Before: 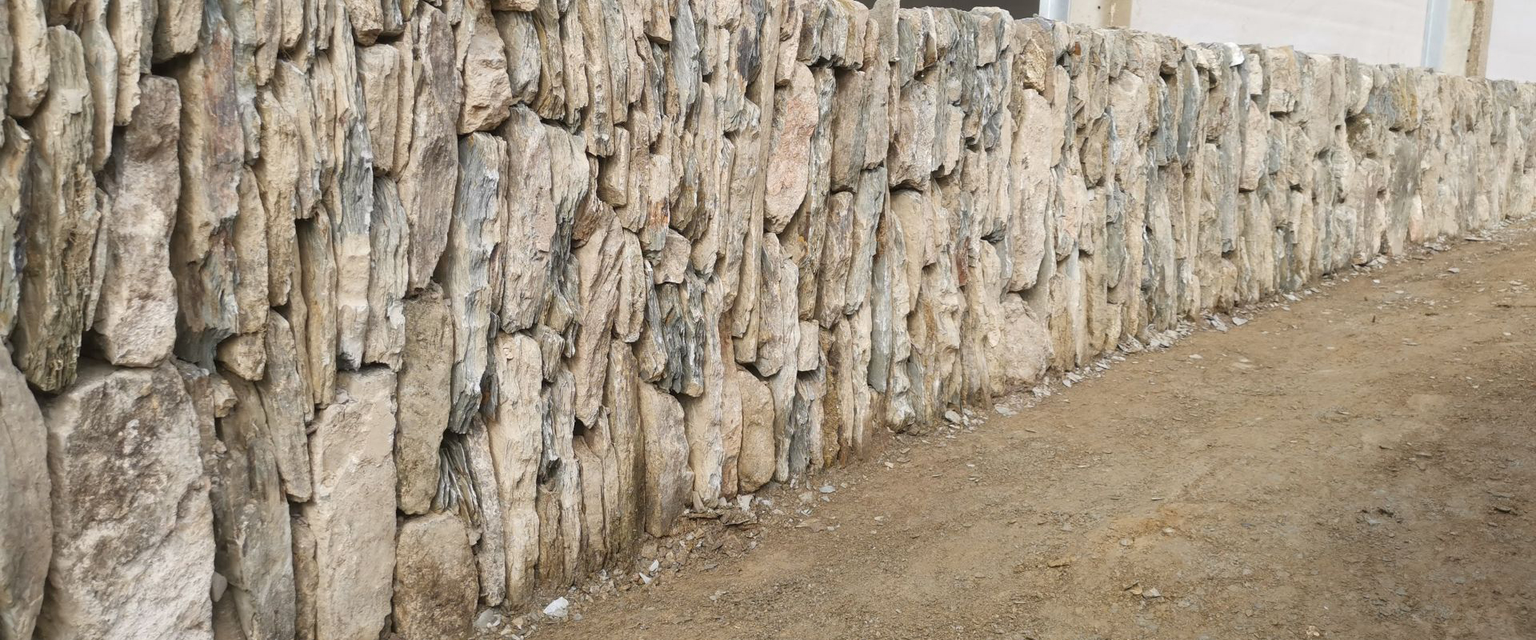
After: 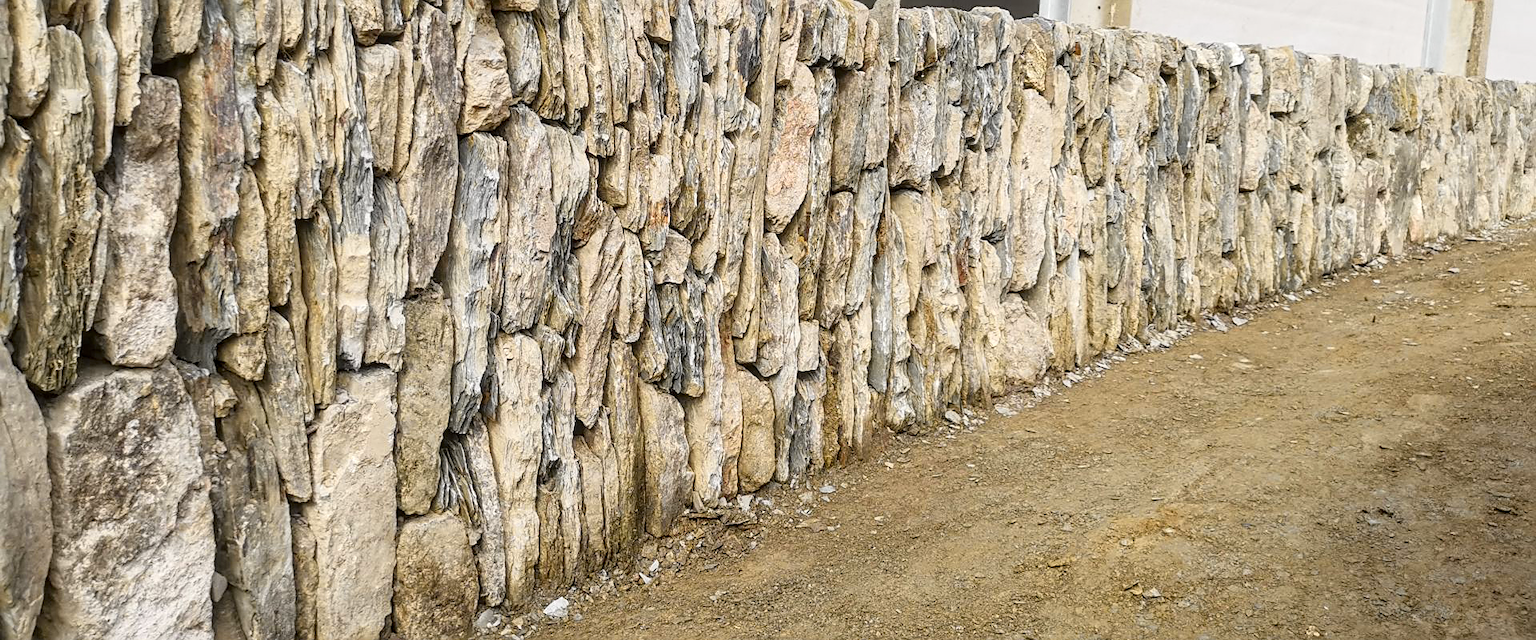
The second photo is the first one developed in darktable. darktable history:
sharpen: on, module defaults
local contrast: detail 130%
tone curve: curves: ch0 [(0, 0.008) (0.107, 0.083) (0.283, 0.287) (0.461, 0.498) (0.64, 0.691) (0.822, 0.869) (0.998, 0.978)]; ch1 [(0, 0) (0.323, 0.339) (0.438, 0.422) (0.473, 0.487) (0.502, 0.502) (0.527, 0.53) (0.561, 0.583) (0.608, 0.629) (0.669, 0.704) (0.859, 0.899) (1, 1)]; ch2 [(0, 0) (0.33, 0.347) (0.421, 0.456) (0.473, 0.498) (0.502, 0.504) (0.522, 0.524) (0.549, 0.567) (0.585, 0.627) (0.676, 0.724) (1, 1)], color space Lab, independent channels, preserve colors none
base curve: curves: ch0 [(0, 0) (0.303, 0.277) (1, 1)]
